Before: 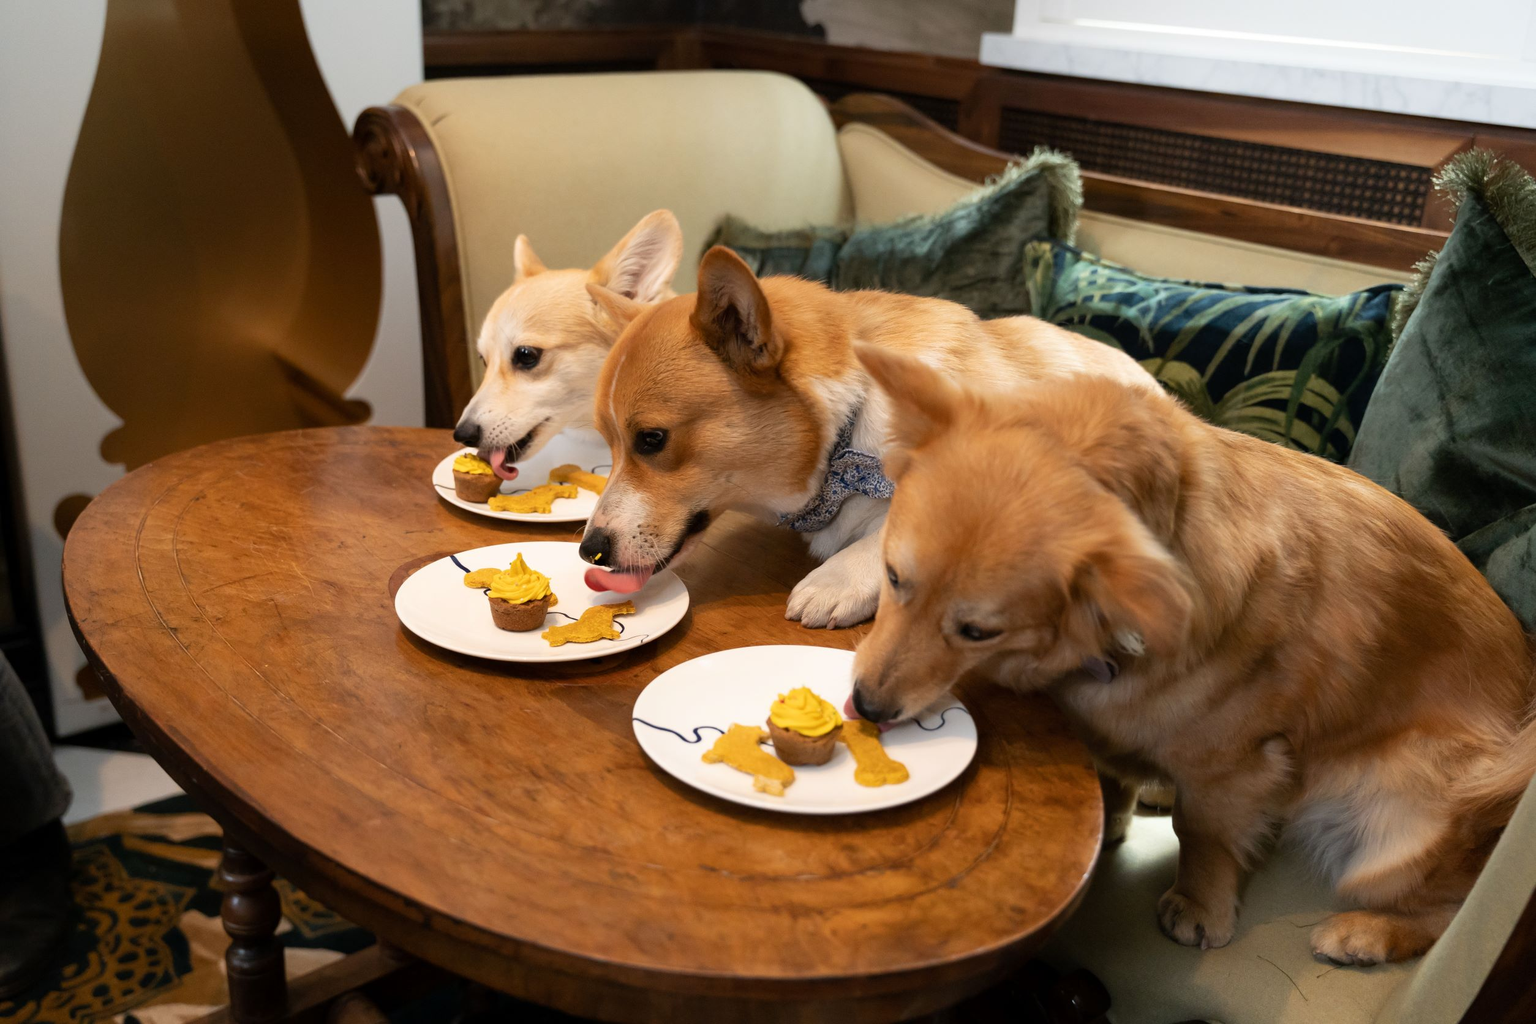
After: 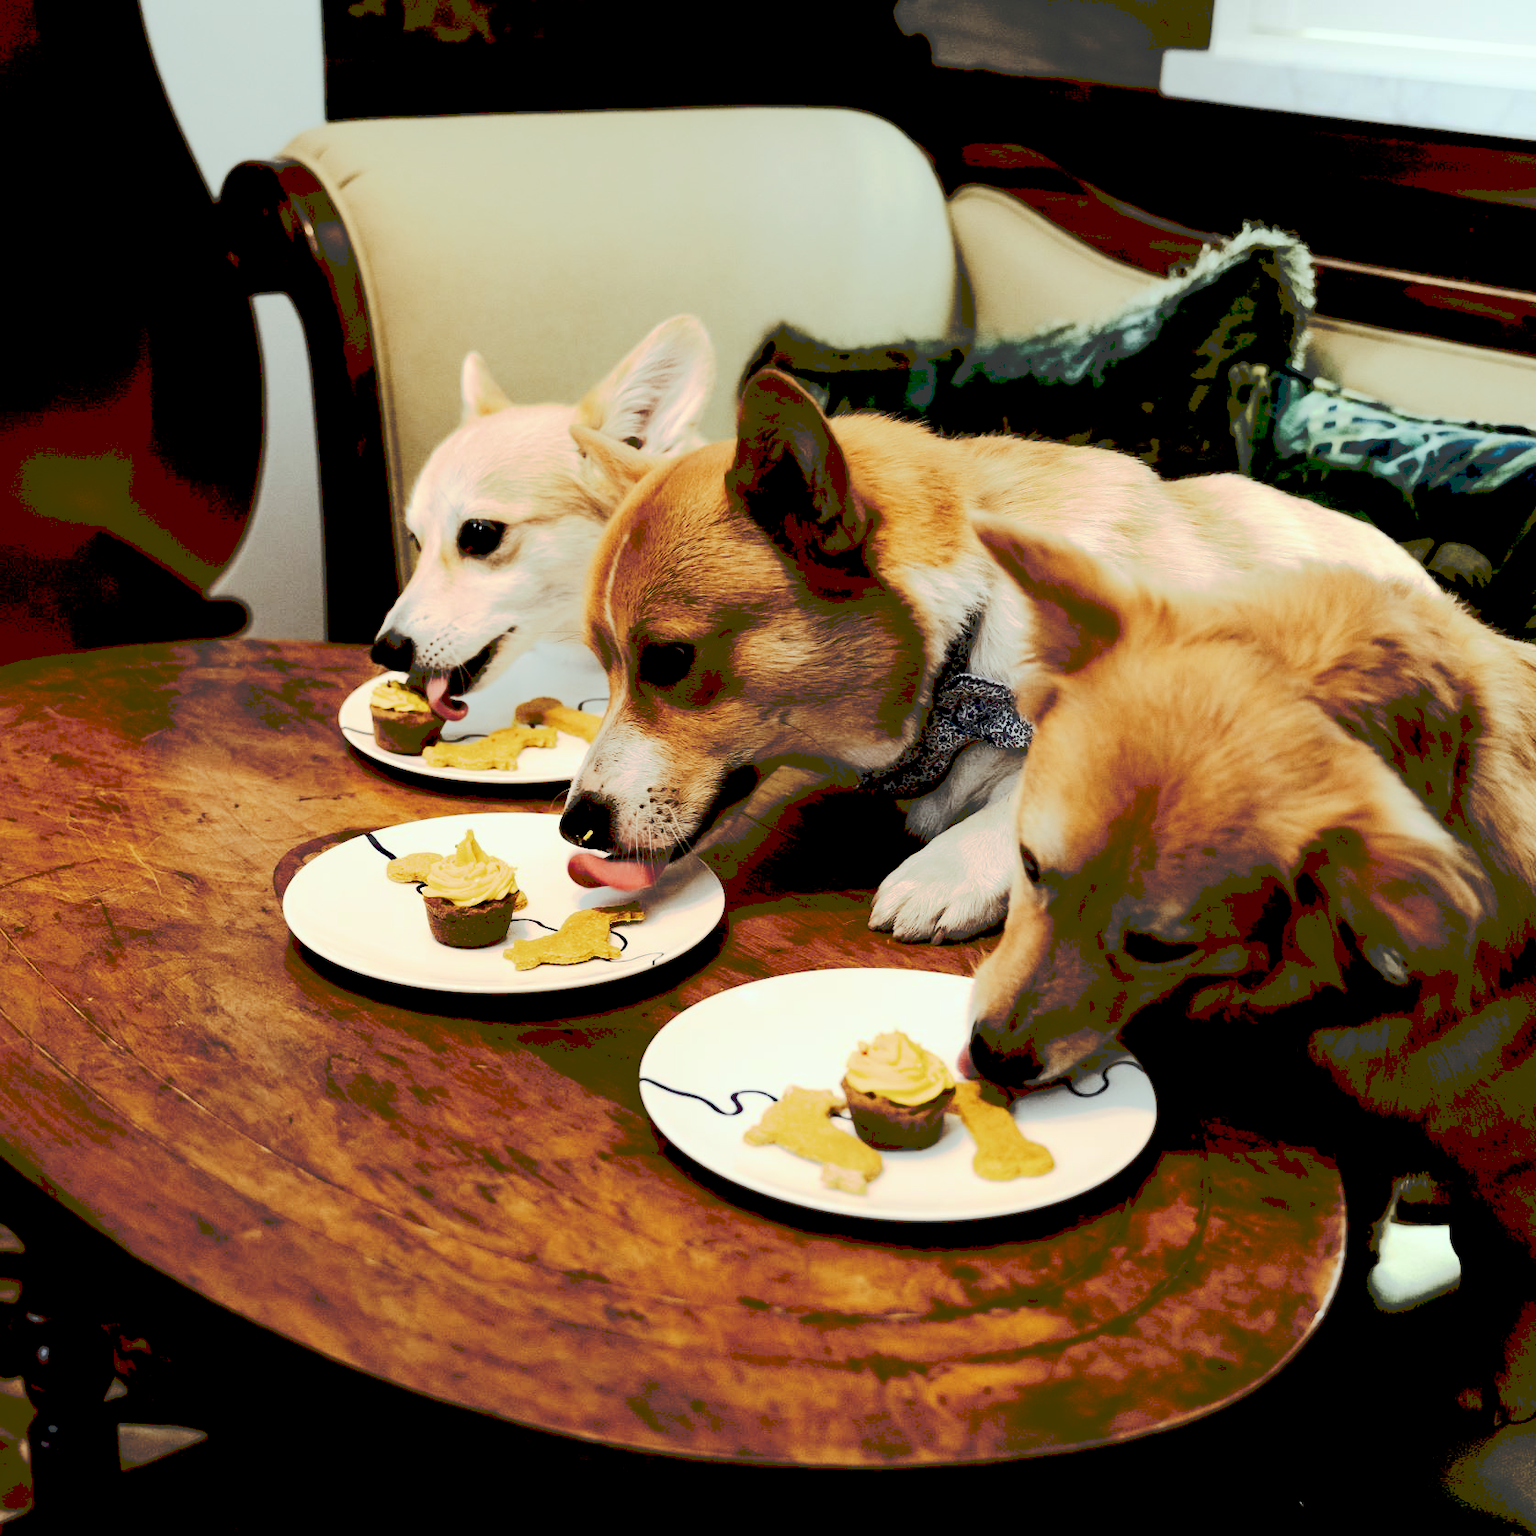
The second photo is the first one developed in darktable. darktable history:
color correction: highlights a* -6.43, highlights b* 0.849
filmic rgb: middle gray luminance 13.57%, black relative exposure -2 EV, white relative exposure 3.07 EV, threshold 2.95 EV, target black luminance 0%, hardness 1.82, latitude 58.37%, contrast 1.73, highlights saturation mix 5.67%, shadows ↔ highlights balance -36.96%, enable highlight reconstruction true
crop and rotate: left 13.473%, right 19.887%
contrast brightness saturation: contrast 0.245, brightness -0.228, saturation 0.136
tone curve: curves: ch0 [(0, 0) (0.003, 0.232) (0.011, 0.232) (0.025, 0.232) (0.044, 0.233) (0.069, 0.234) (0.1, 0.237) (0.136, 0.247) (0.177, 0.258) (0.224, 0.283) (0.277, 0.332) (0.335, 0.401) (0.399, 0.483) (0.468, 0.56) (0.543, 0.637) (0.623, 0.706) (0.709, 0.764) (0.801, 0.816) (0.898, 0.859) (1, 1)], preserve colors none
